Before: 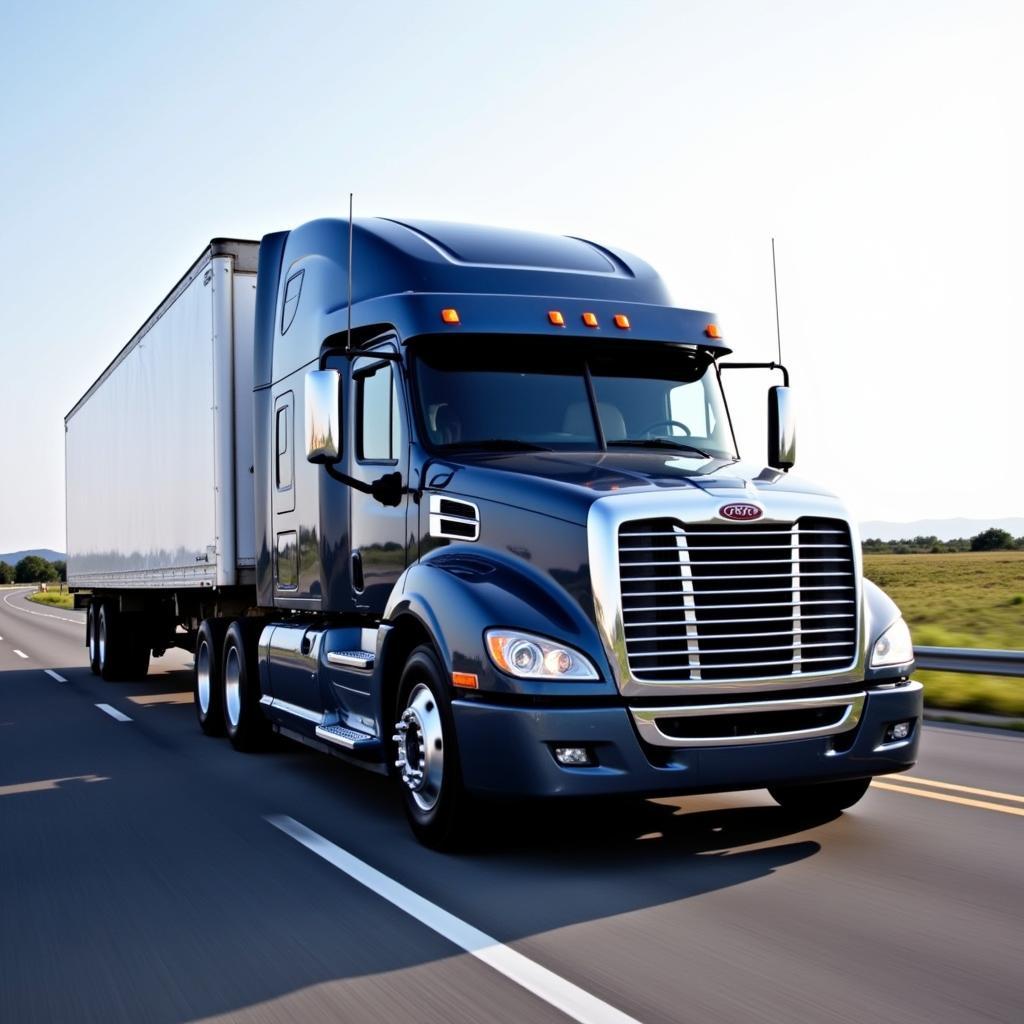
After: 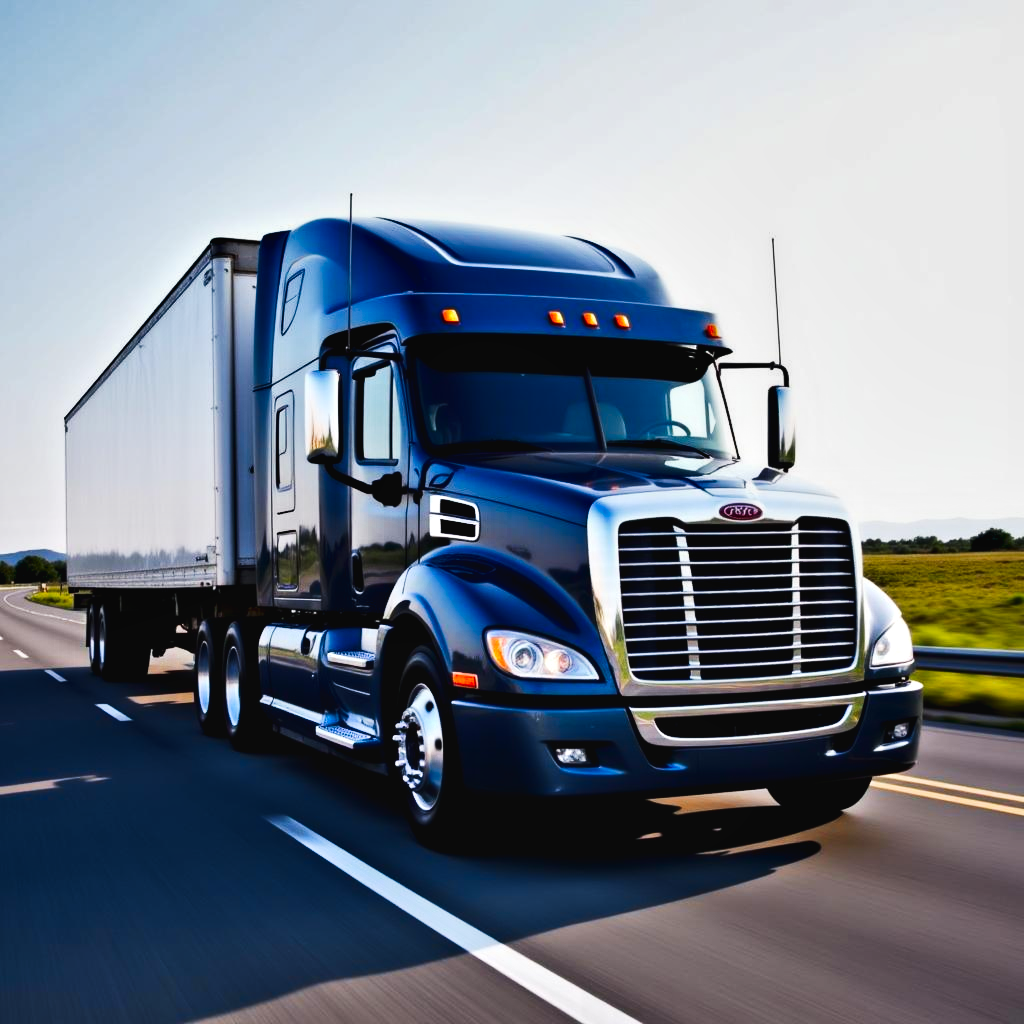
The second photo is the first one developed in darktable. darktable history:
contrast equalizer: octaves 7, y [[0.514, 0.573, 0.581, 0.508, 0.5, 0.5], [0.5 ×6], [0.5 ×6], [0 ×6], [0 ×6]]
color zones: curves: ch1 [(0, 0.525) (0.143, 0.556) (0.286, 0.52) (0.429, 0.5) (0.571, 0.5) (0.714, 0.5) (0.857, 0.503) (1, 0.525)]
shadows and highlights: shadows 43.67, white point adjustment -1.48, highlights color adjustment 55.65%, soften with gaussian
tone equalizer: mask exposure compensation -0.512 EV
color balance rgb: shadows lift › chroma 1.005%, shadows lift › hue 215.61°, perceptual saturation grading › global saturation 2.695%, global vibrance 20%
tone curve: curves: ch0 [(0, 0.023) (0.217, 0.19) (0.754, 0.801) (1, 0.977)]; ch1 [(0, 0) (0.392, 0.398) (0.5, 0.5) (0.521, 0.529) (0.56, 0.592) (1, 1)]; ch2 [(0, 0) (0.5, 0.5) (0.579, 0.561) (0.65, 0.657) (1, 1)], preserve colors none
contrast brightness saturation: contrast 0.069, brightness -0.142, saturation 0.12
